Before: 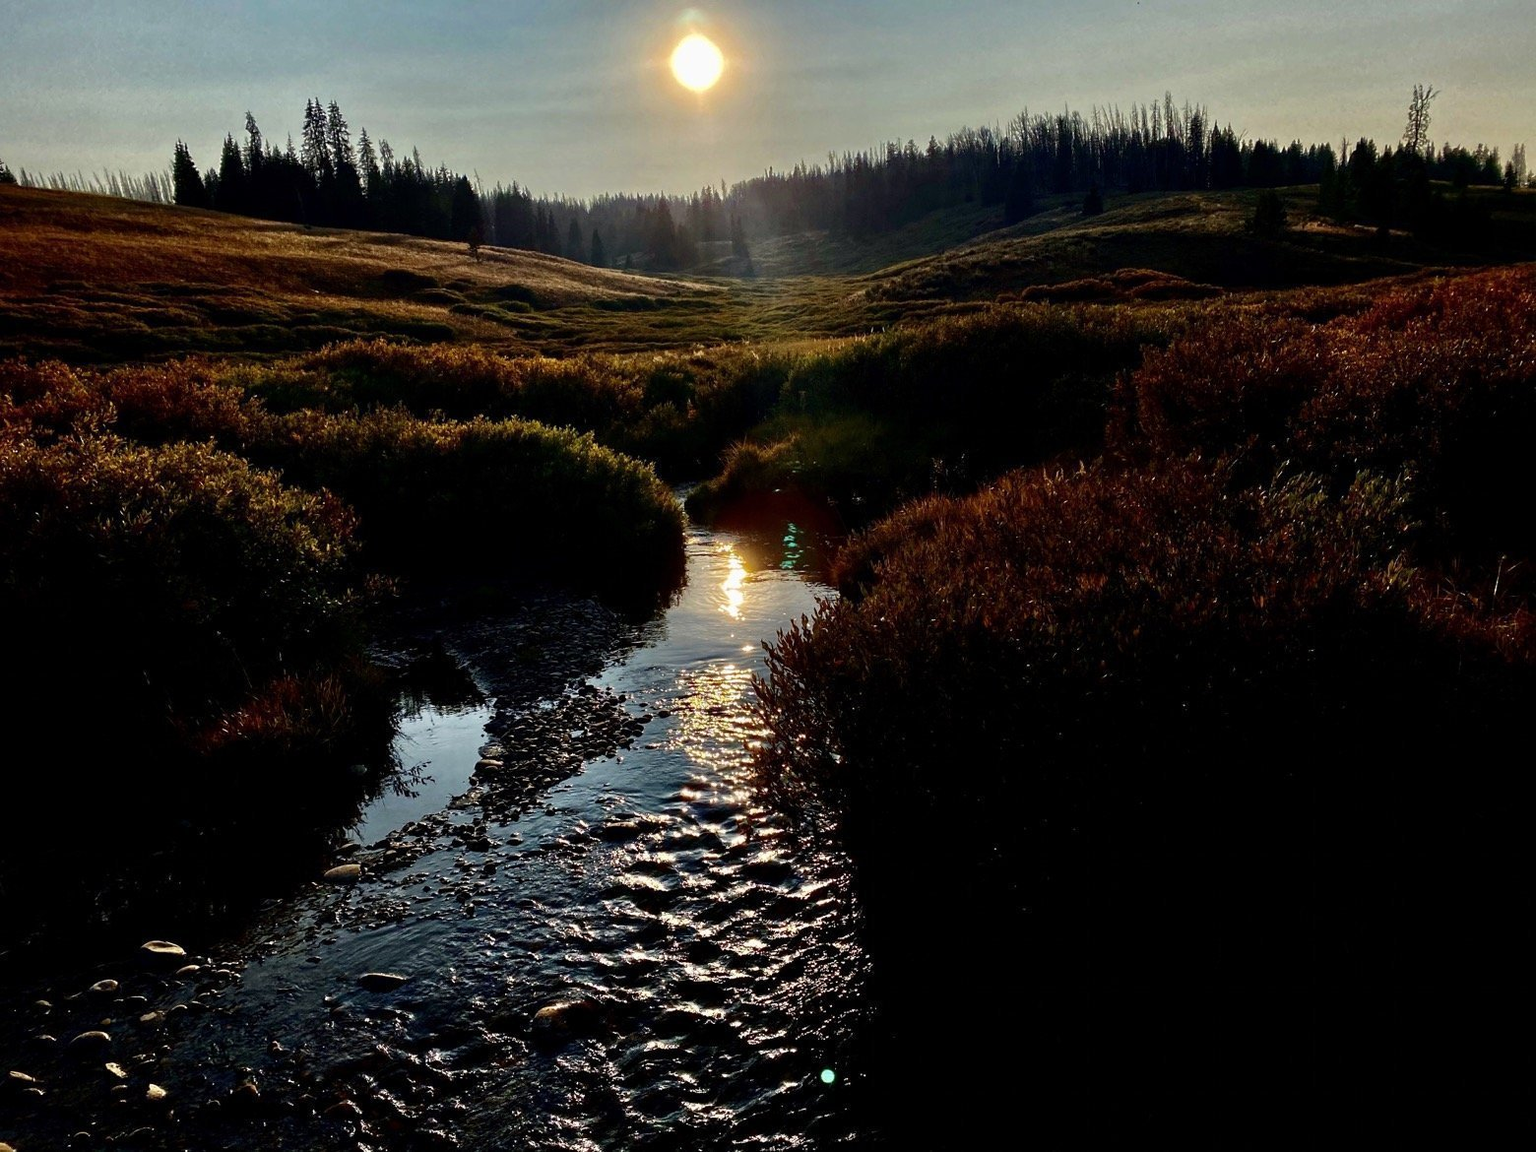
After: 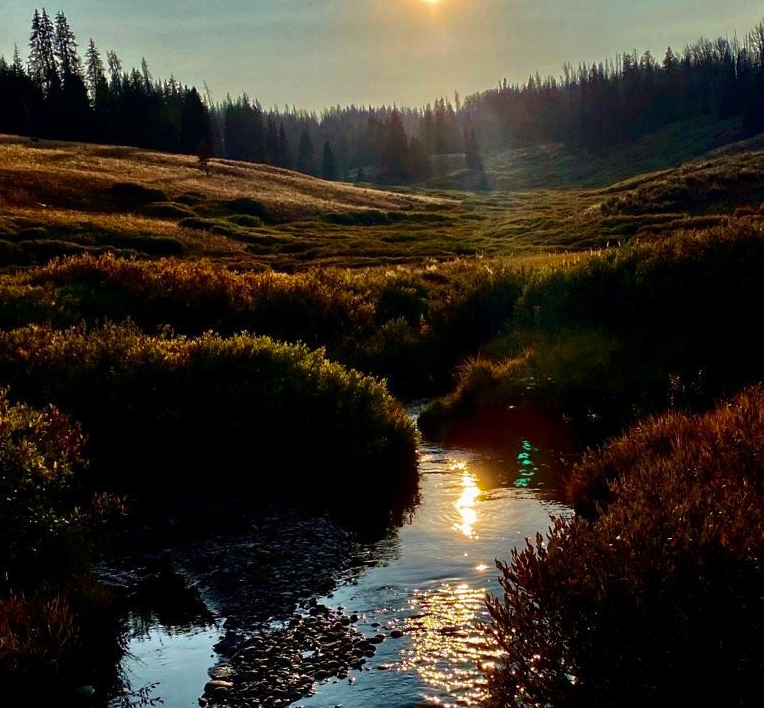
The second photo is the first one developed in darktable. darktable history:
crop: left 17.873%, top 7.794%, right 33.116%, bottom 31.689%
velvia: on, module defaults
